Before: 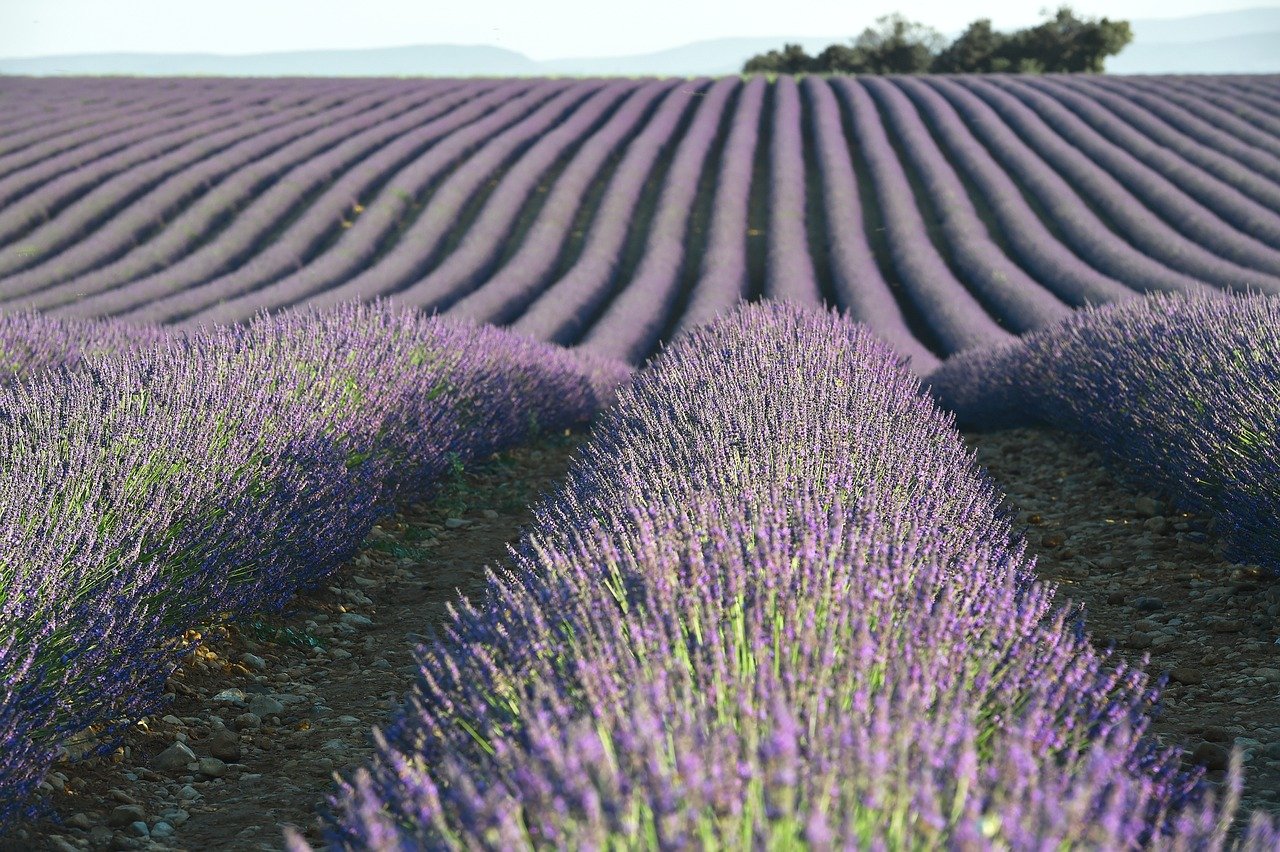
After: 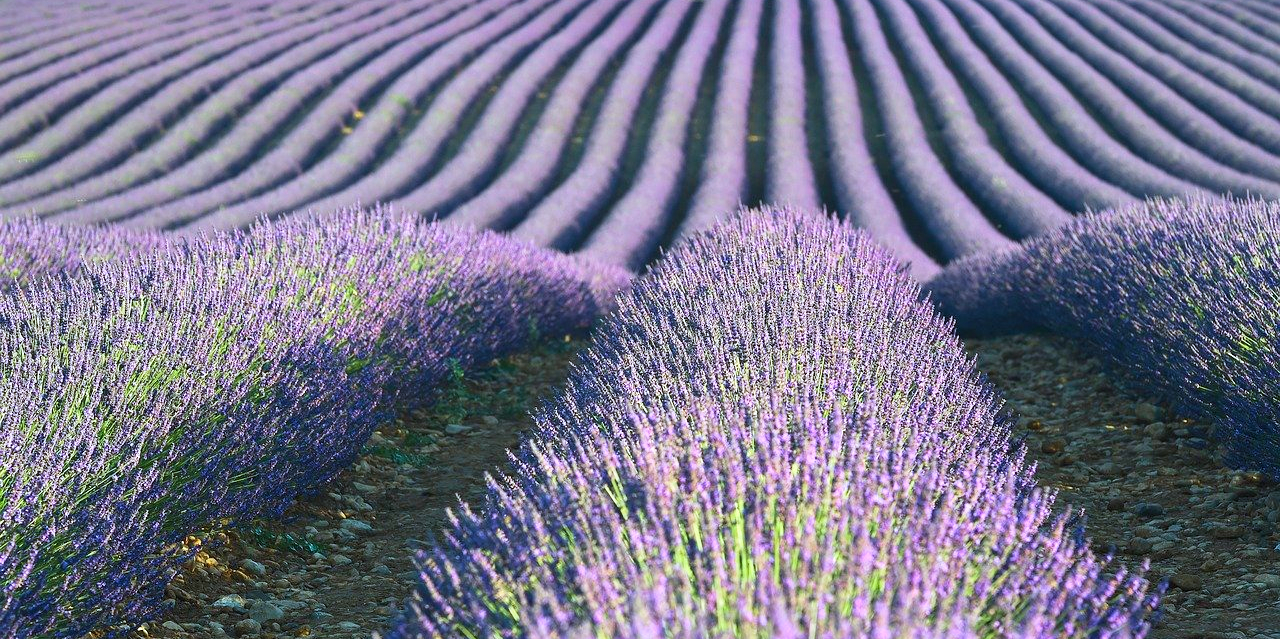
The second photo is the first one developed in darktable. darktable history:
velvia: on, module defaults
local contrast: highlights 100%, shadows 100%, detail 120%, midtone range 0.2
shadows and highlights: shadows 37.27, highlights -28.18, soften with gaussian
crop: top 11.038%, bottom 13.962%
white balance: red 0.967, blue 1.049
contrast brightness saturation: contrast 0.2, brightness 0.16, saturation 0.22
